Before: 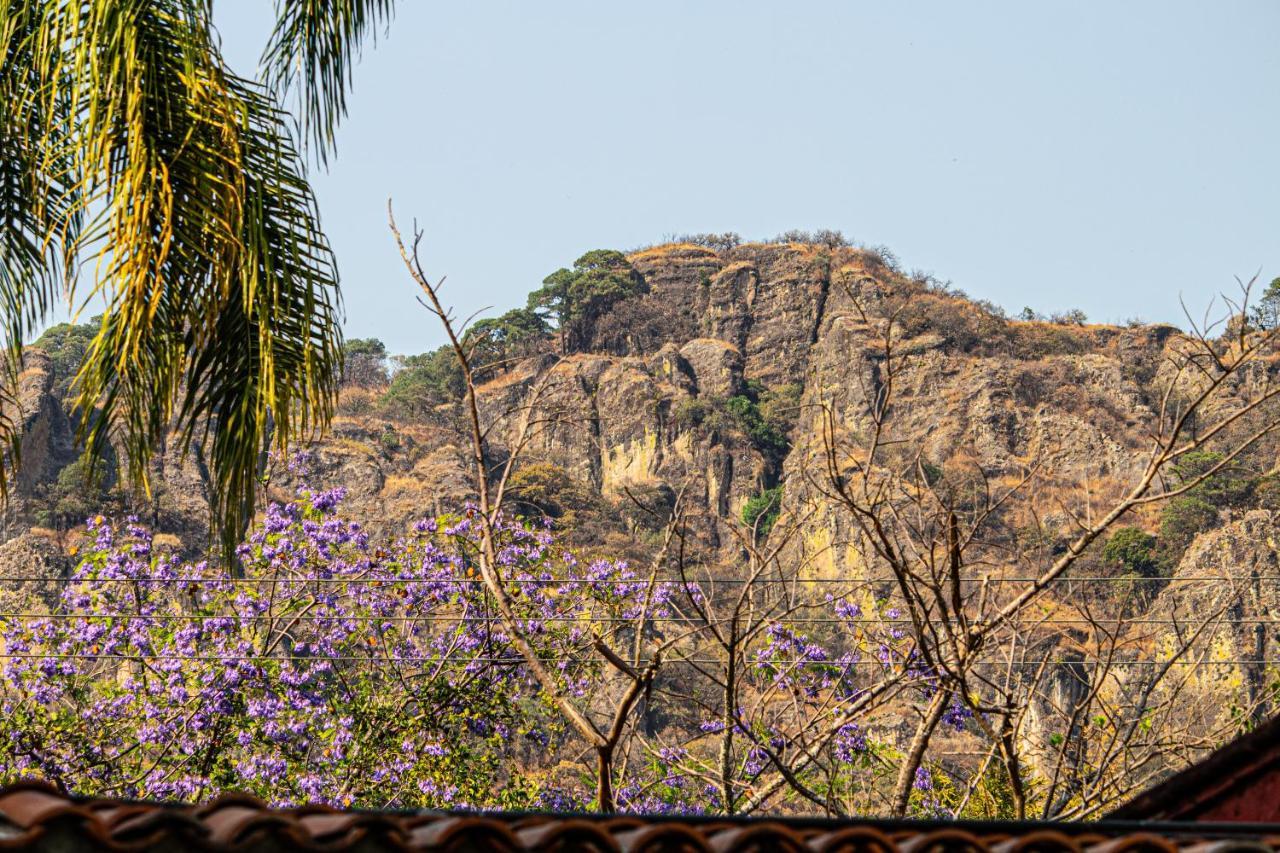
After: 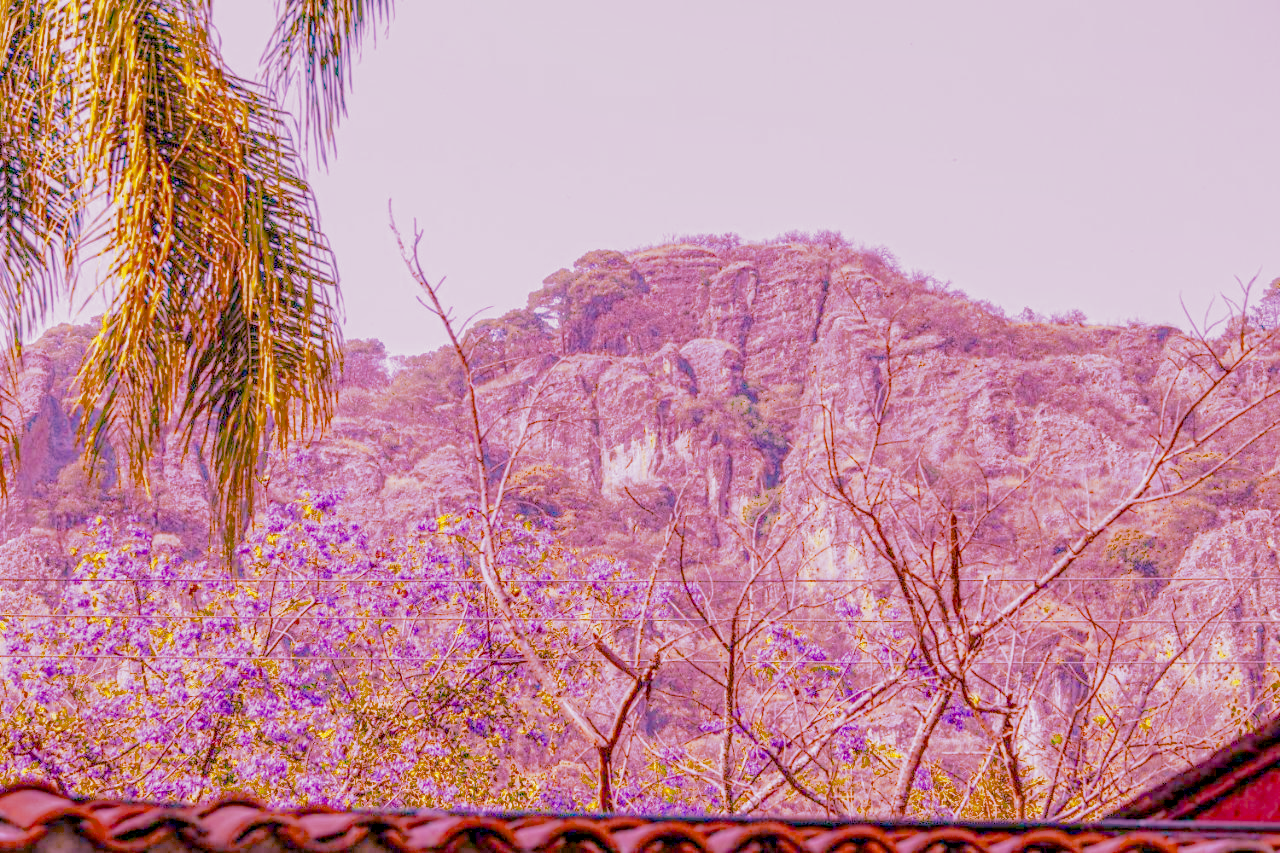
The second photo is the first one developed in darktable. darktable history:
raw chromatic aberrations: on, module defaults
exposure: black level correction 0.001, exposure 0.5 EV, compensate exposure bias true, compensate highlight preservation false
filmic rgb: black relative exposure -7.65 EV, white relative exposure 4.56 EV, hardness 3.61
highlight reconstruction: method reconstruct color, iterations 1, diameter of reconstruction 64 px
hot pixels: on, module defaults
lens correction: scale 1.01, crop 1, focal 85, aperture 2.8, distance 10.02, camera "Canon EOS RP", lens "Canon RF 85mm F2 MACRO IS STM"
raw denoise: x [[0, 0.25, 0.5, 0.75, 1] ×4]
tone equalizer "mask blending: all purposes": on, module defaults
white balance: red 2.016, blue 1.715
local contrast: detail 130%
color balance rgb: linear chroma grading › global chroma 15%, perceptual saturation grading › global saturation 30%
color zones: curves: ch0 [(0.11, 0.396) (0.195, 0.36) (0.25, 0.5) (0.303, 0.412) (0.357, 0.544) (0.75, 0.5) (0.967, 0.328)]; ch1 [(0, 0.468) (0.112, 0.512) (0.202, 0.6) (0.25, 0.5) (0.307, 0.352) (0.357, 0.544) (0.75, 0.5) (0.963, 0.524)]
